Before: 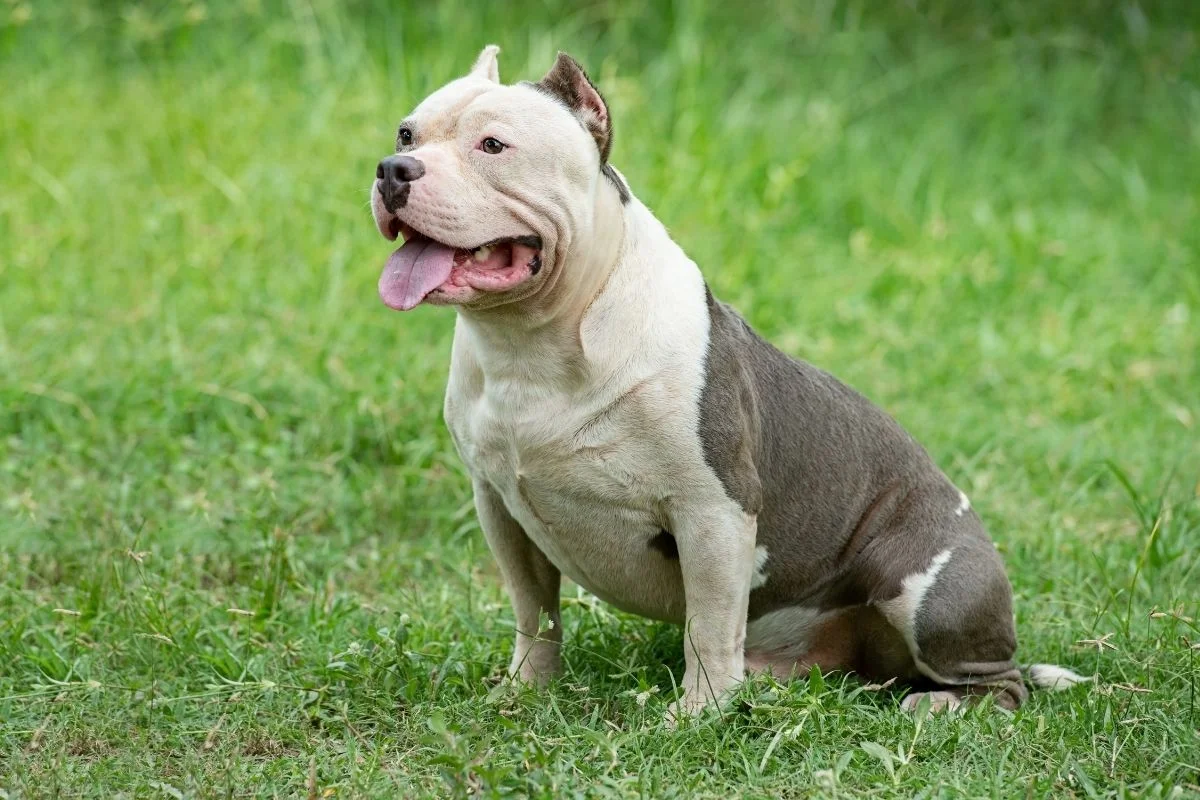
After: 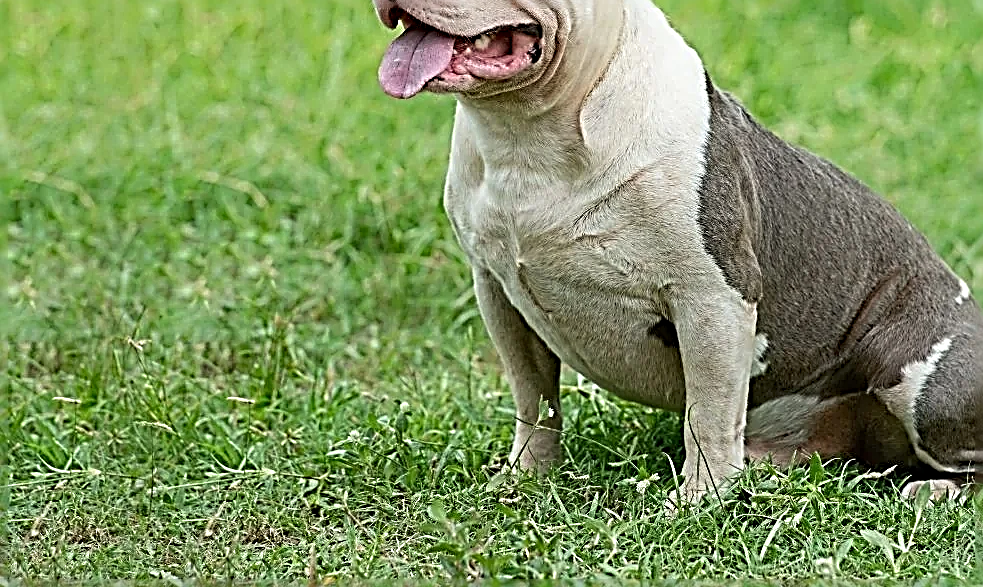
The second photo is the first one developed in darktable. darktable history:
crop: top 26.555%, right 18.048%
sharpen: radius 3.154, amount 1.74
